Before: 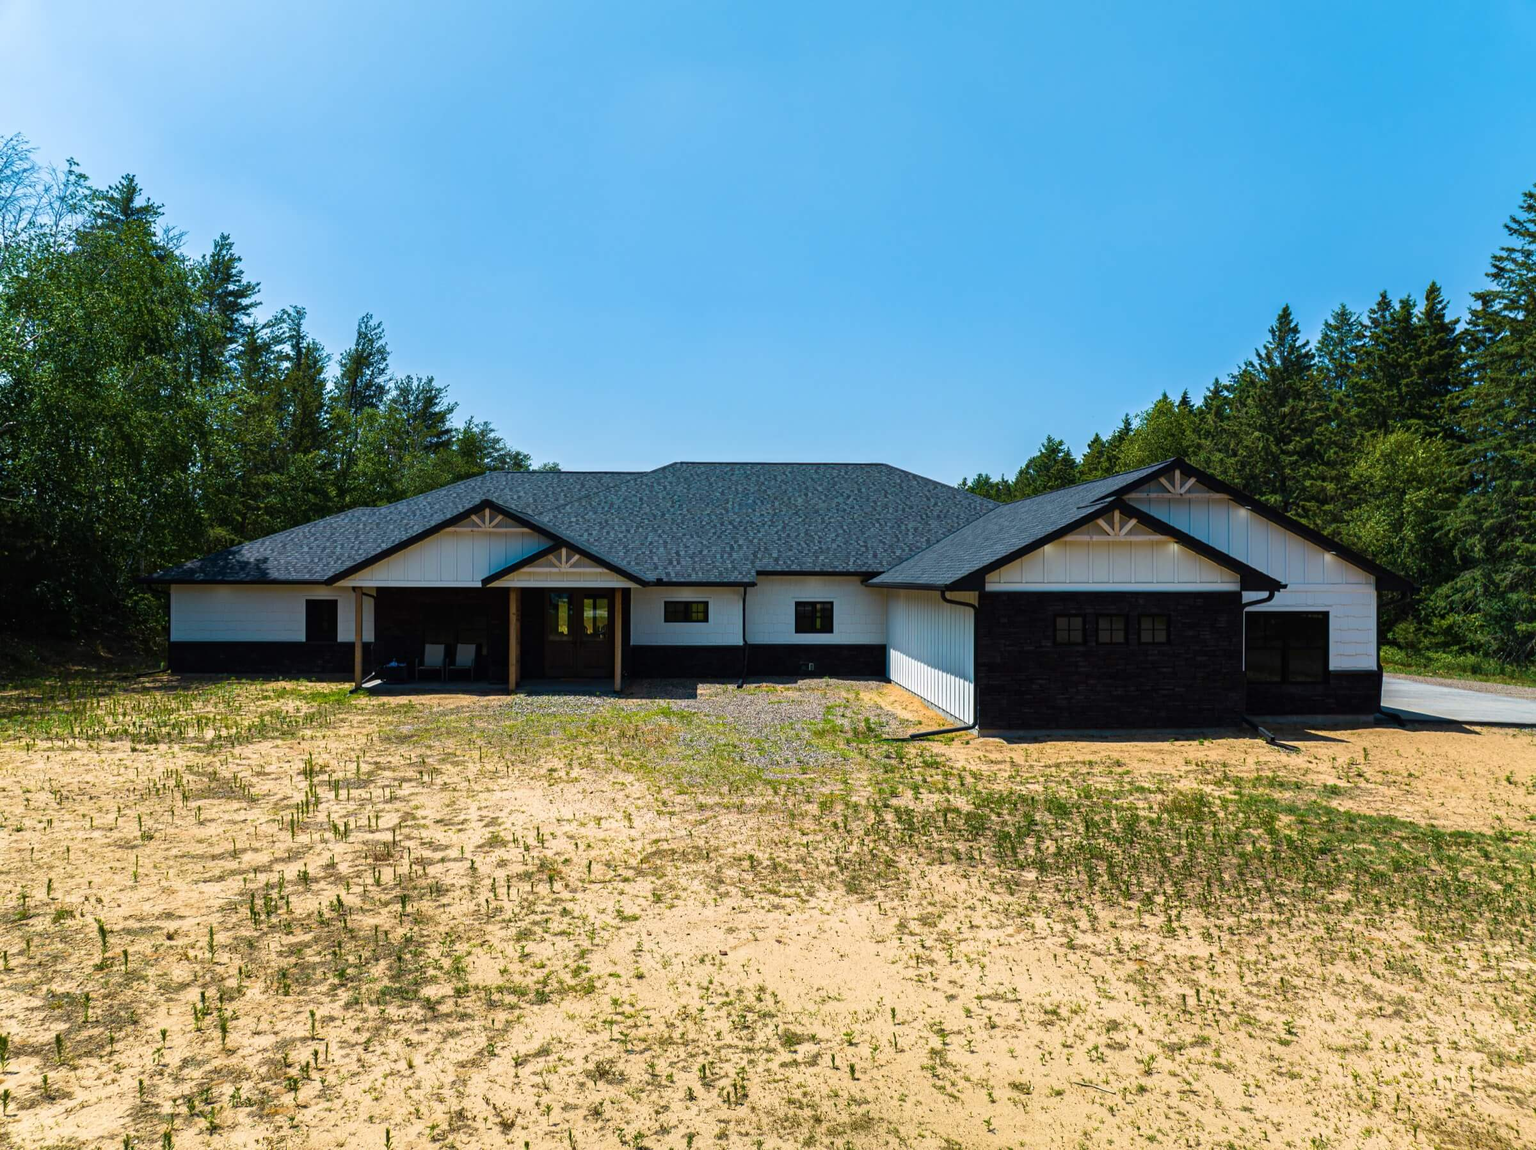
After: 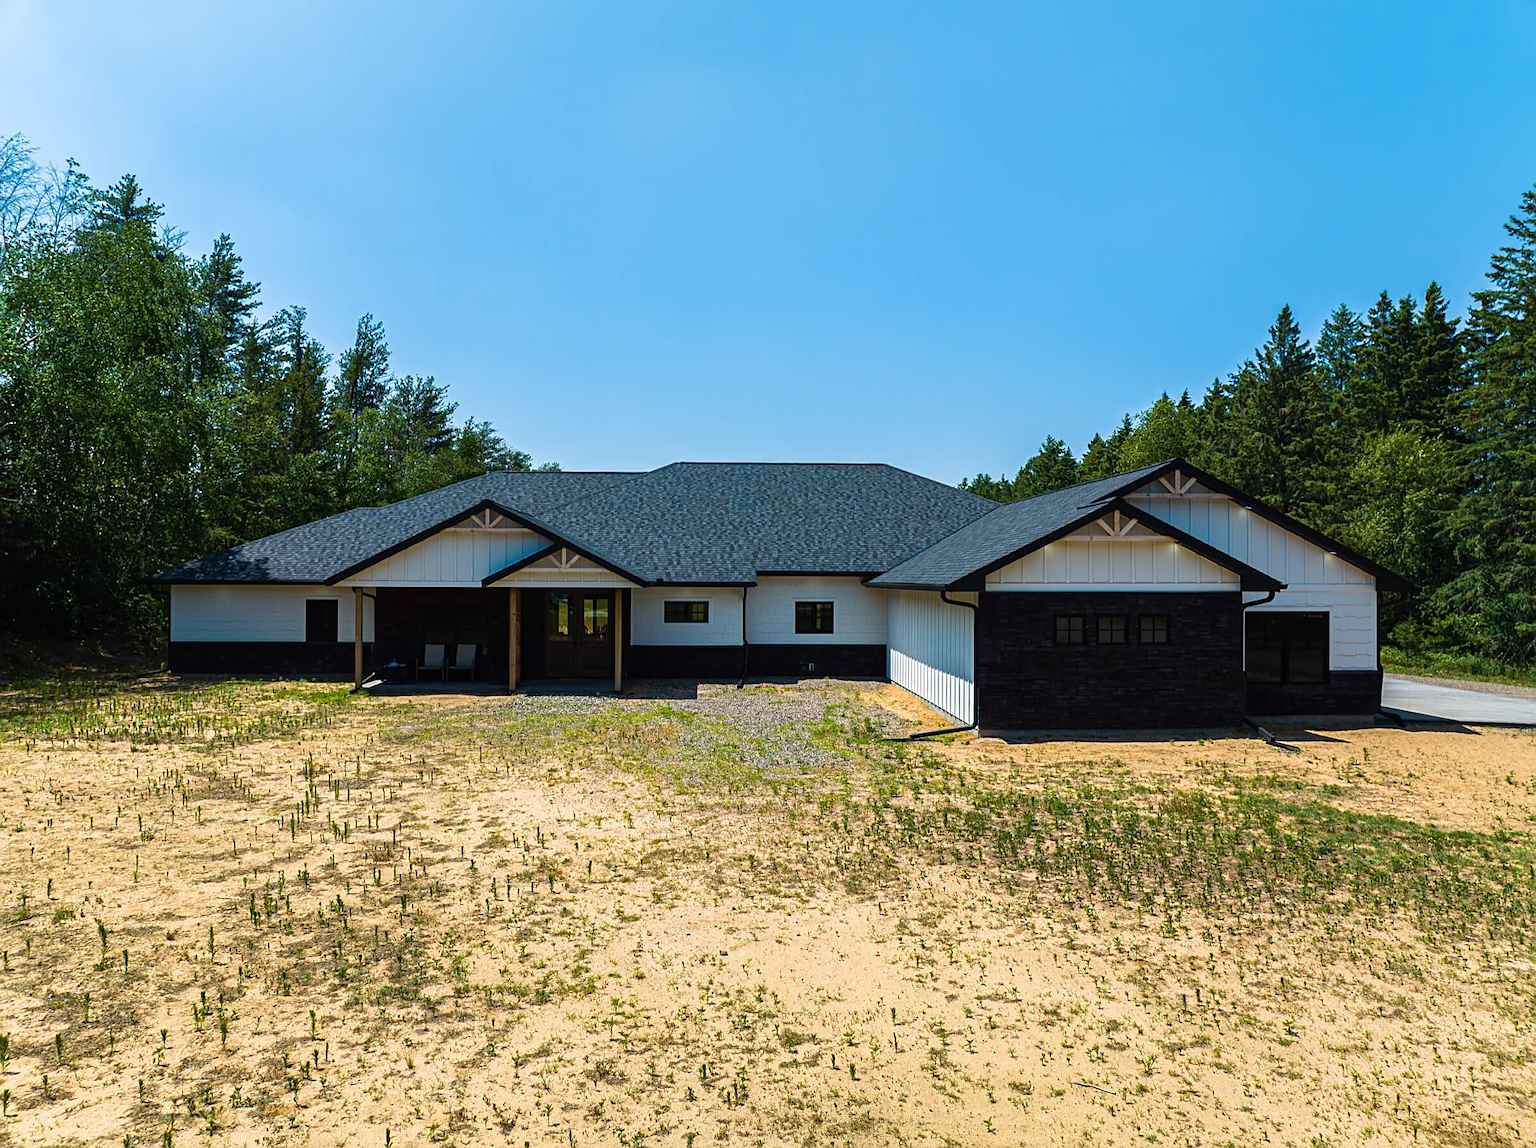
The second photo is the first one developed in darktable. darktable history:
rotate and perspective: automatic cropping original format, crop left 0, crop top 0
sharpen: on, module defaults
crop: top 0.05%, bottom 0.098%
